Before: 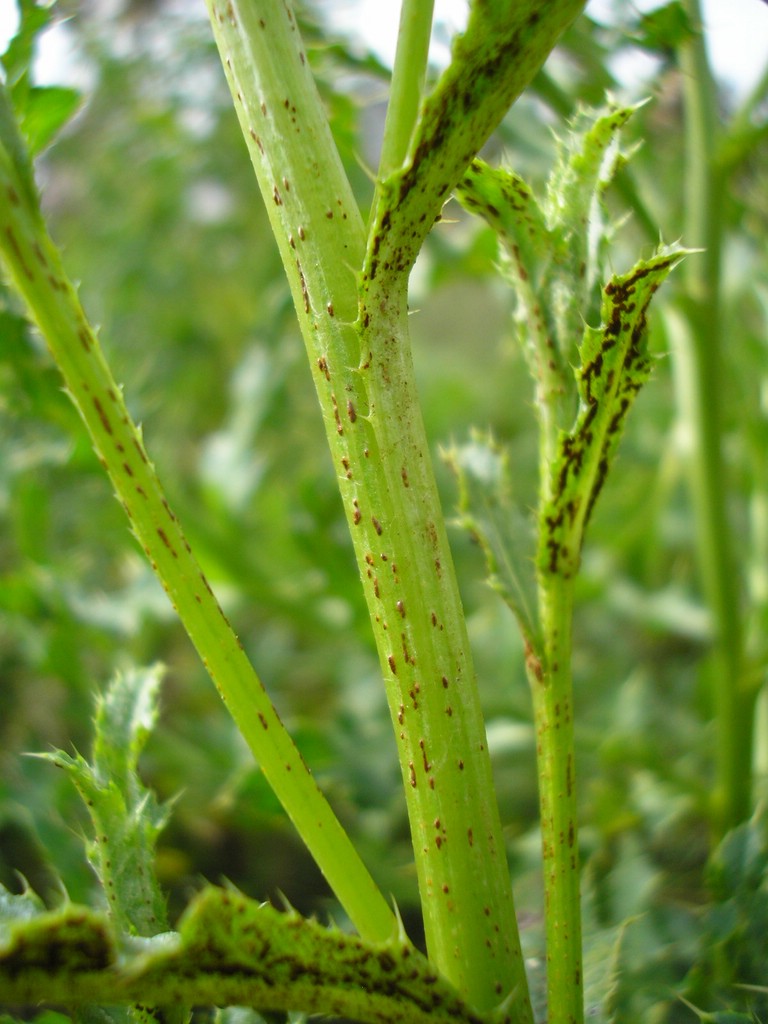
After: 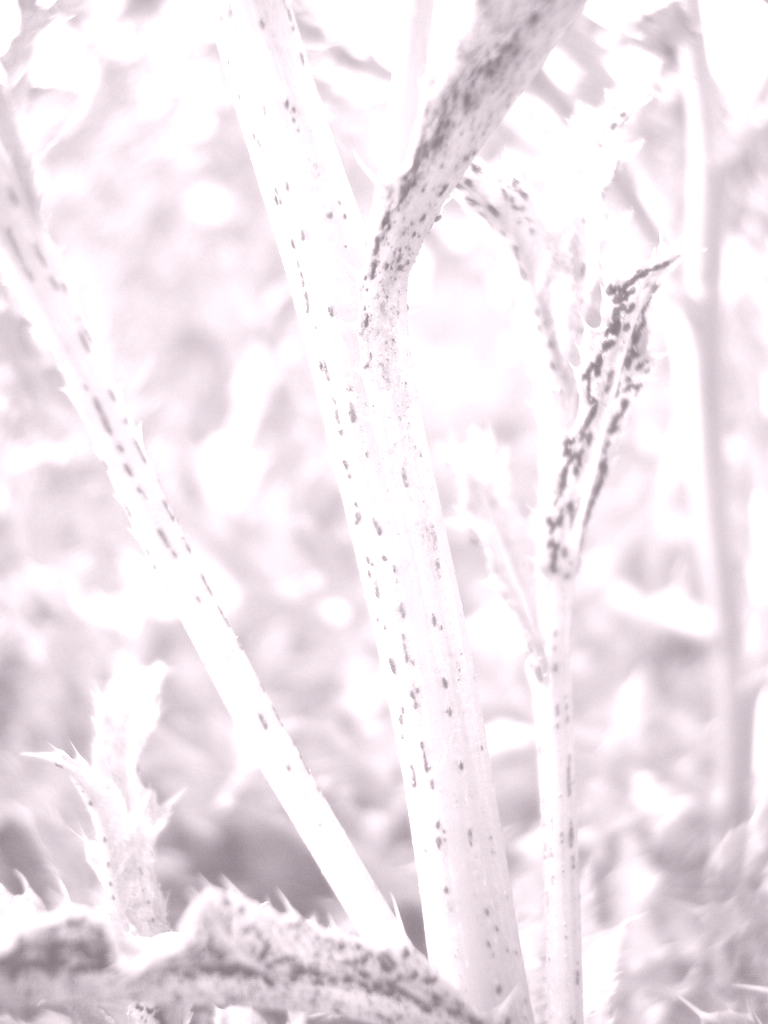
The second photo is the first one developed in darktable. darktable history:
colorize: hue 25.2°, saturation 83%, source mix 82%, lightness 79%, version 1
shadows and highlights: soften with gaussian
